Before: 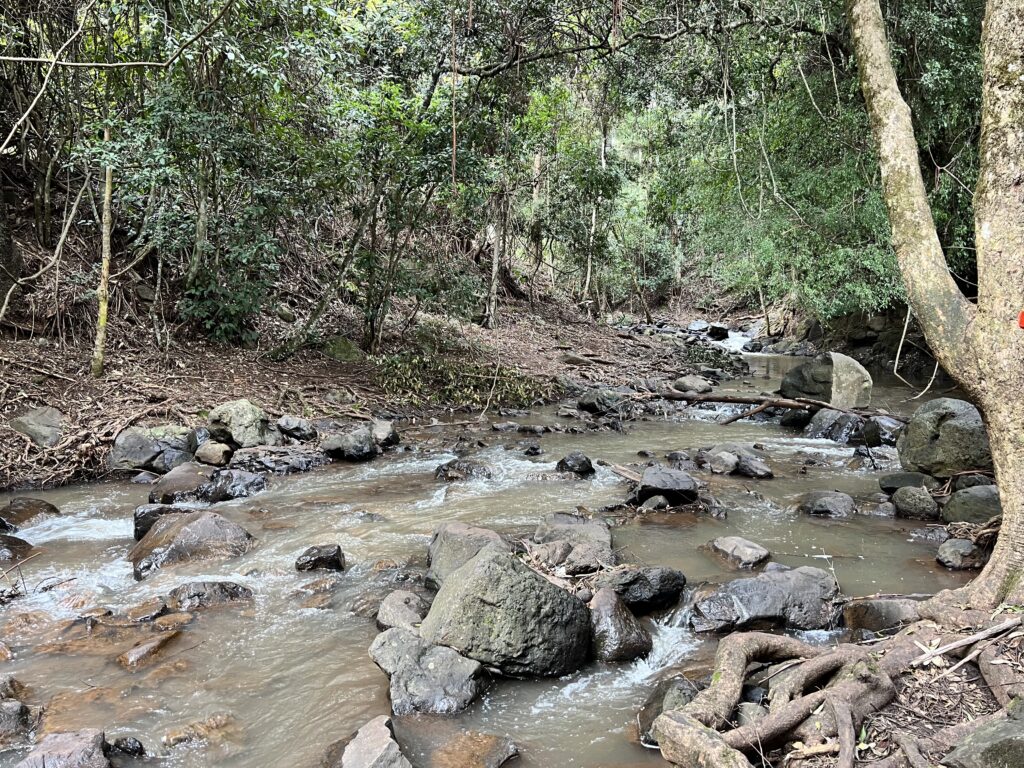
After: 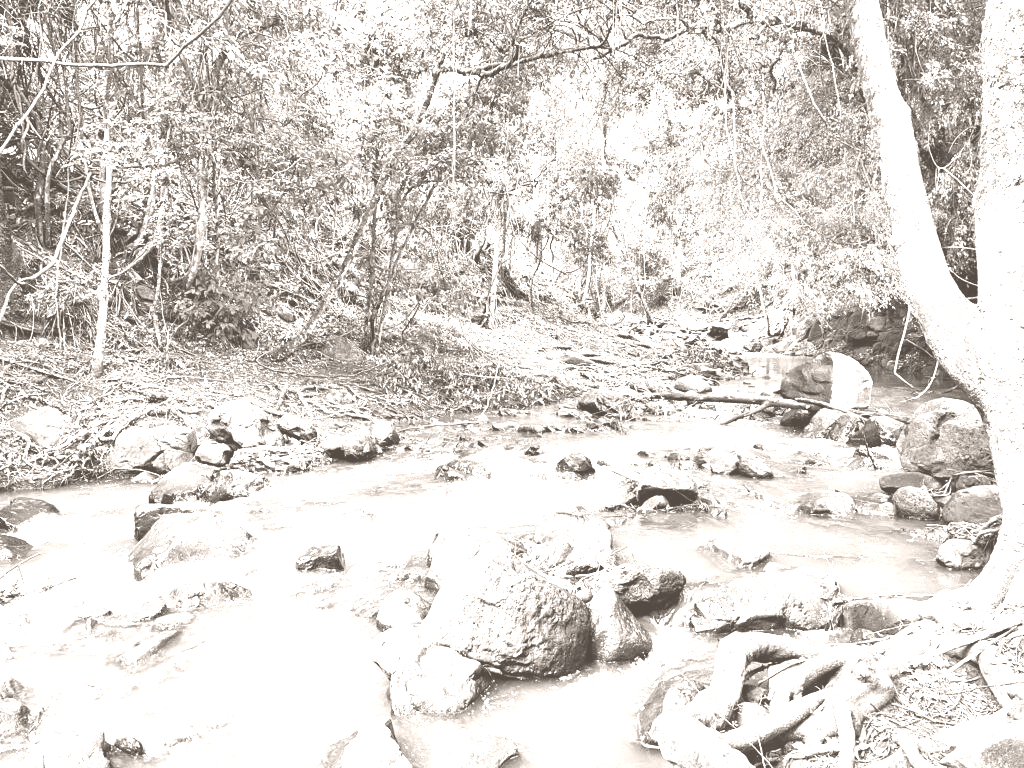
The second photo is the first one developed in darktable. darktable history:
colorize: hue 34.49°, saturation 35.33%, source mix 100%, lightness 55%, version 1
exposure: black level correction 0, exposure 0.9 EV, compensate exposure bias true, compensate highlight preservation false
